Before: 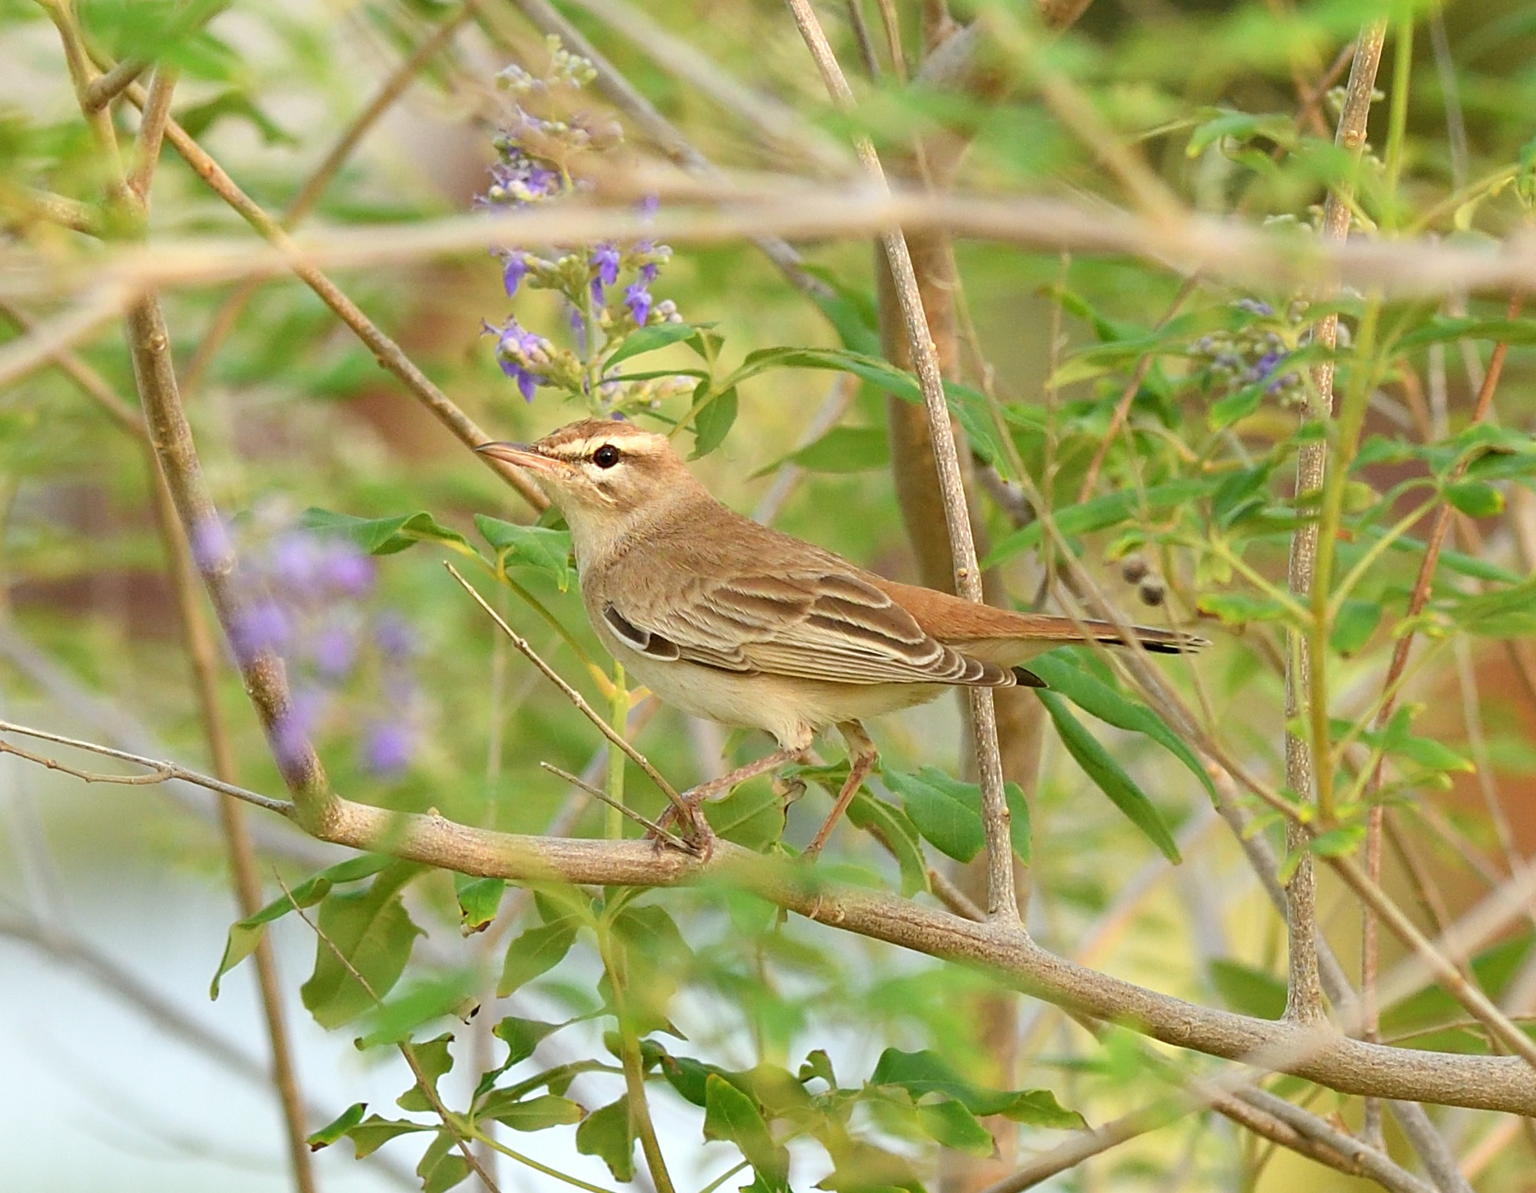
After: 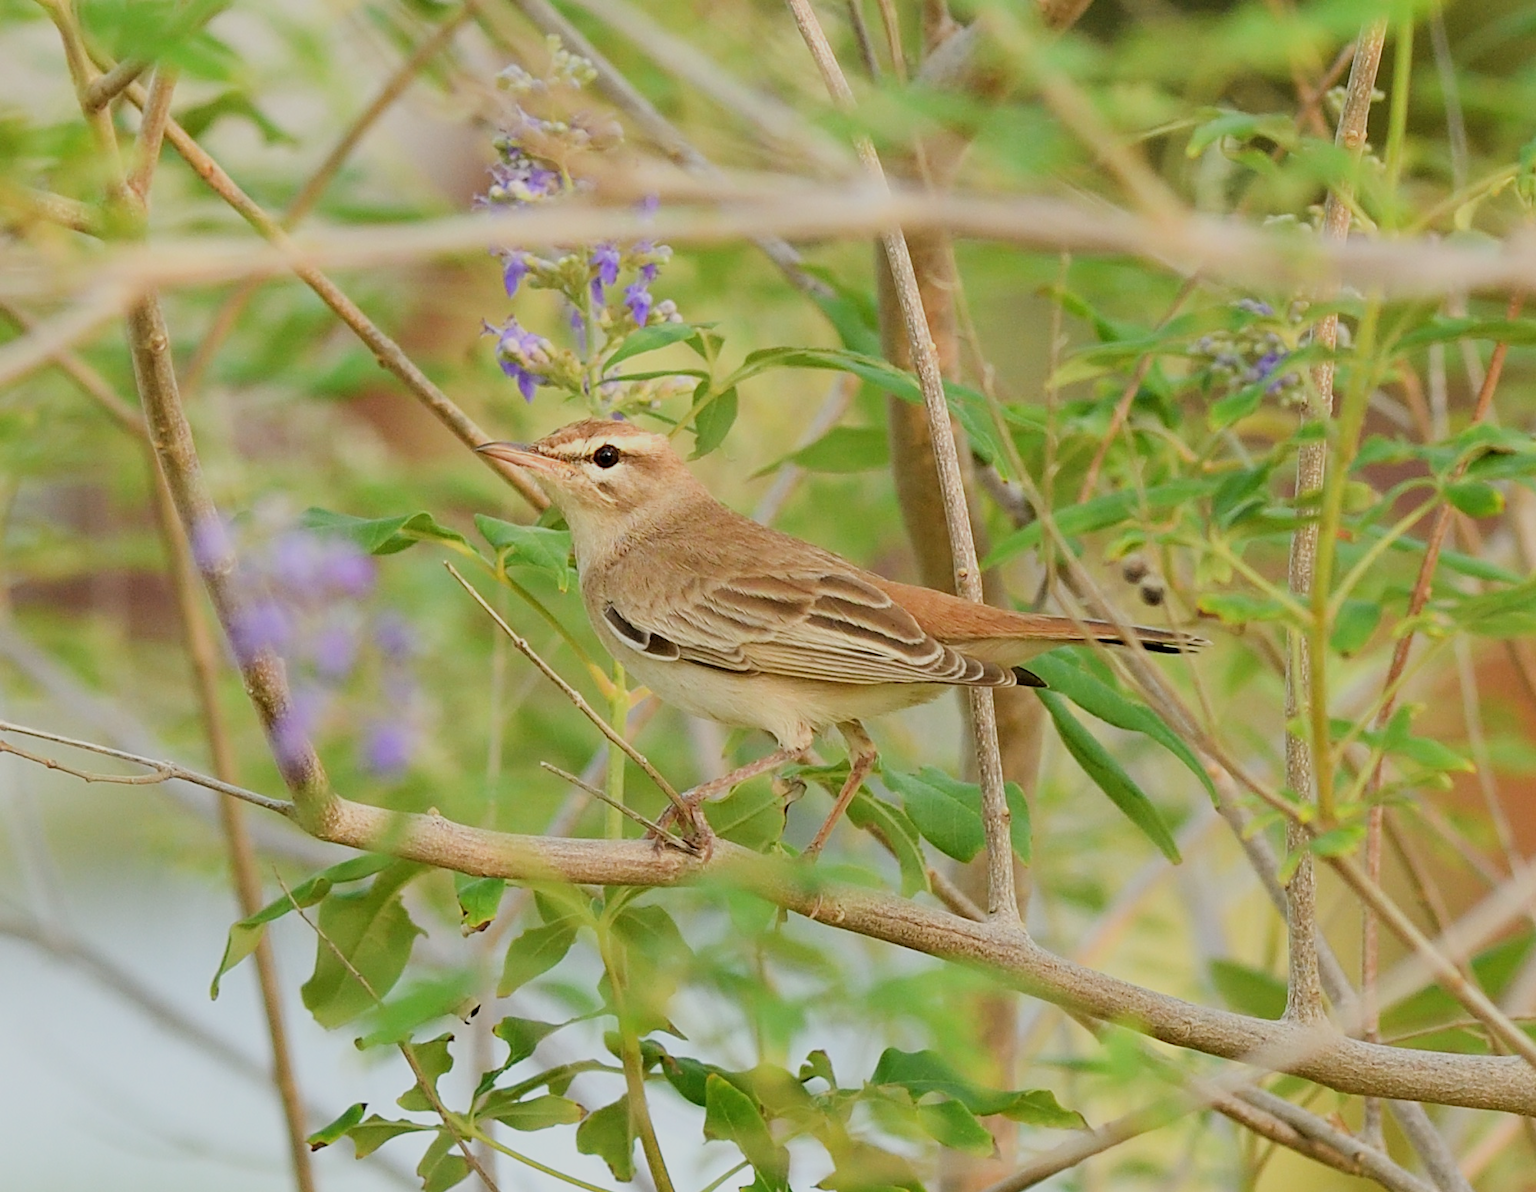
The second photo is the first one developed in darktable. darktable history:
filmic rgb: black relative exposure -8.46 EV, white relative exposure 4.67 EV, hardness 3.81
